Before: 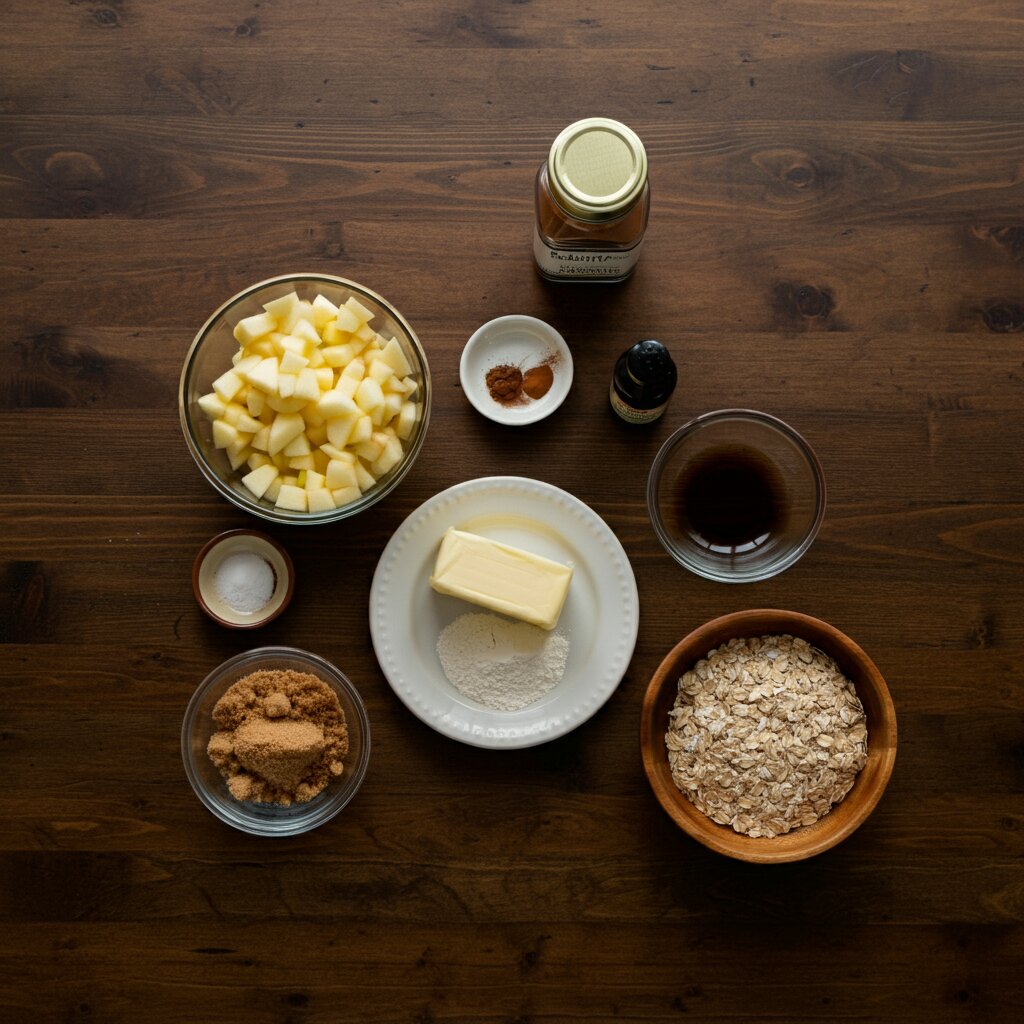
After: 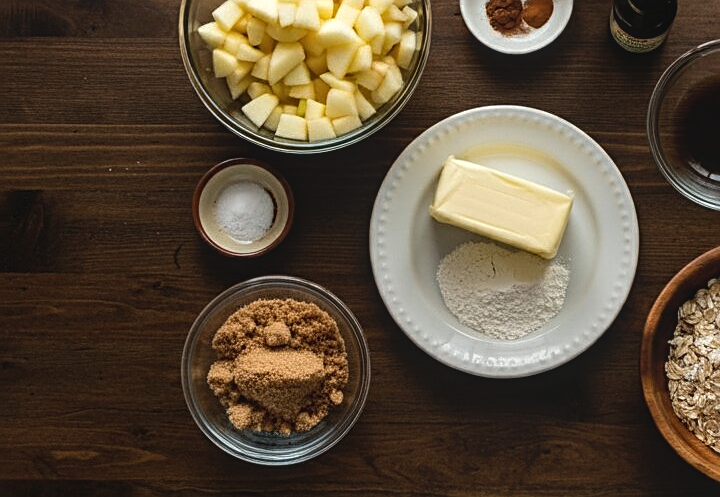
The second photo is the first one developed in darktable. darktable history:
crop: top 36.282%, right 28.355%, bottom 15.149%
contrast brightness saturation: contrast -0.1, saturation -0.084
local contrast: on, module defaults
sharpen: on, module defaults
tone equalizer: -8 EV -0.447 EV, -7 EV -0.417 EV, -6 EV -0.358 EV, -5 EV -0.216 EV, -3 EV 0.208 EV, -2 EV 0.355 EV, -1 EV 0.409 EV, +0 EV 0.417 EV, edges refinement/feathering 500, mask exposure compensation -1.57 EV, preserve details no
